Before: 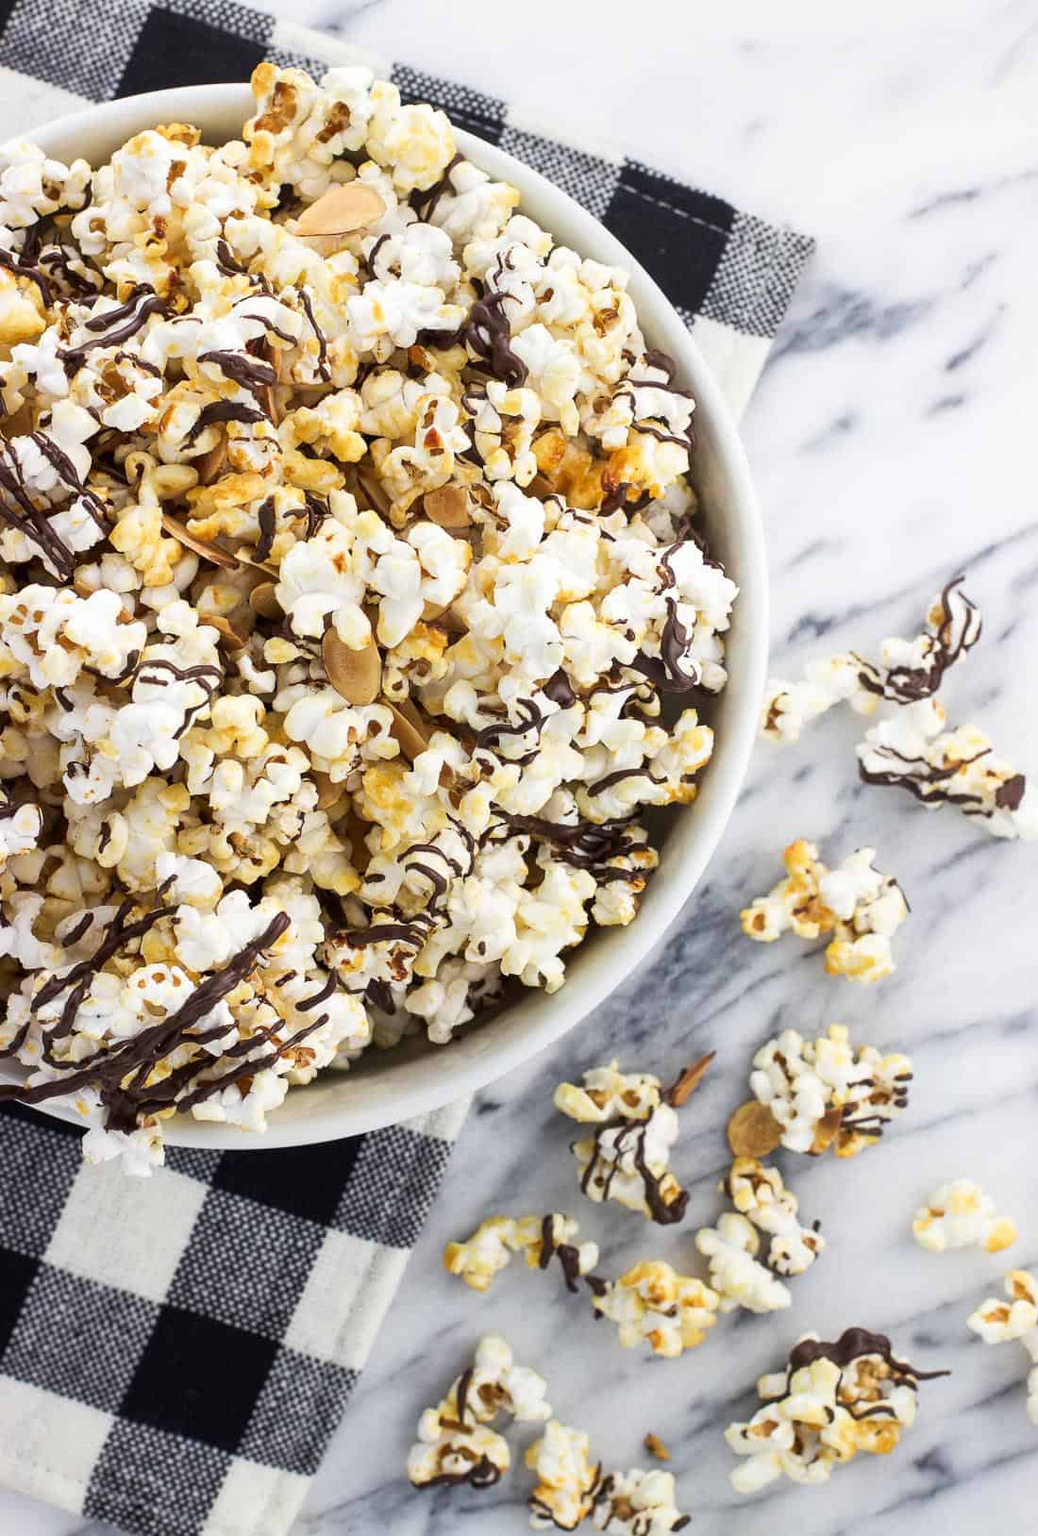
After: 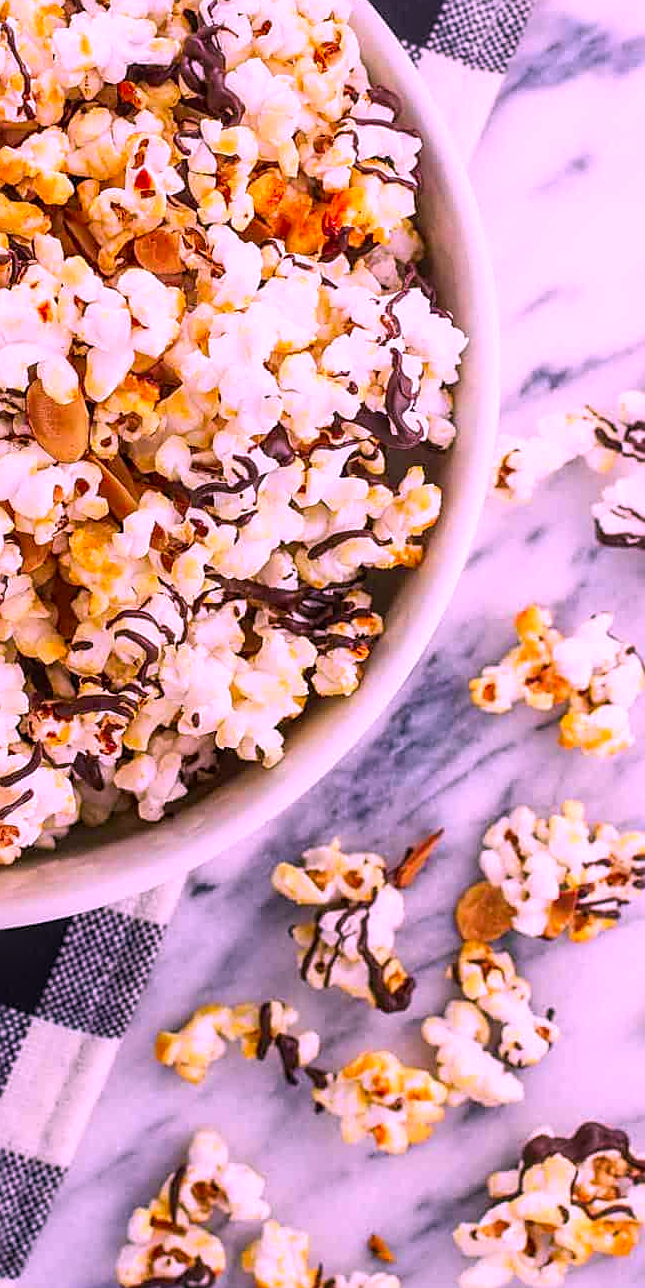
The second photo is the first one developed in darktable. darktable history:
color correction: highlights a* 19.06, highlights b* -11.91, saturation 1.7
crop and rotate: left 28.661%, top 17.557%, right 12.646%, bottom 3.315%
sharpen: on, module defaults
local contrast: on, module defaults
